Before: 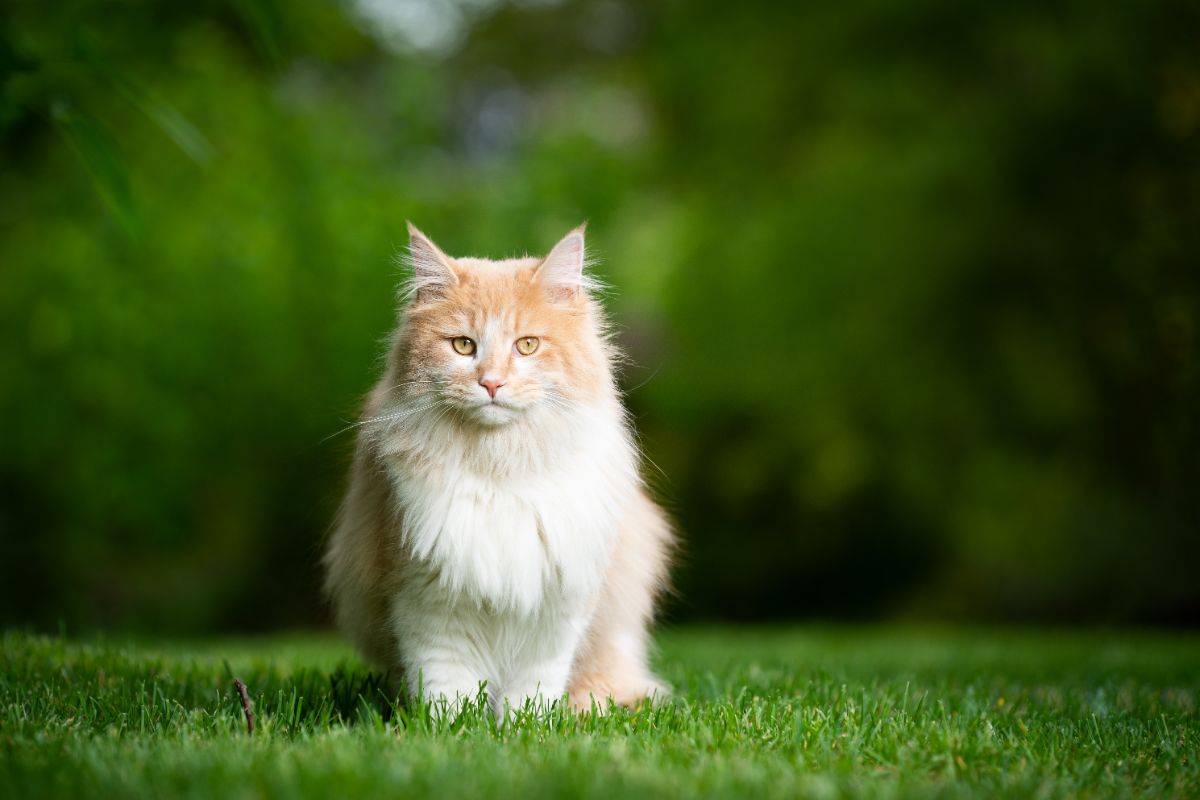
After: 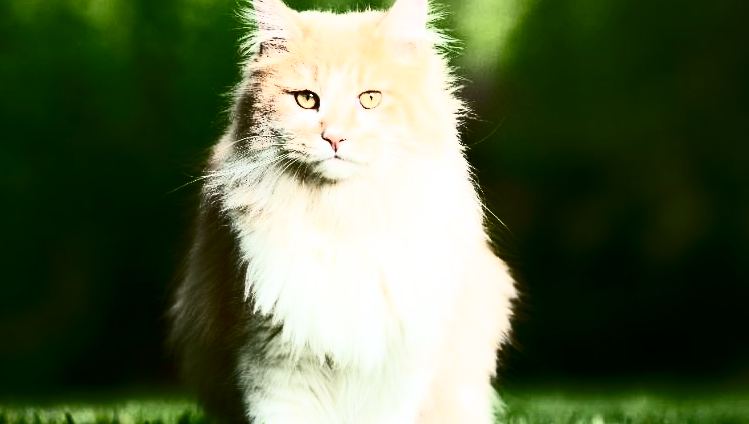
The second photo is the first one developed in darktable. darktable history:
contrast brightness saturation: contrast 0.935, brightness 0.204
crop: left 13.125%, top 30.831%, right 24.446%, bottom 16.092%
